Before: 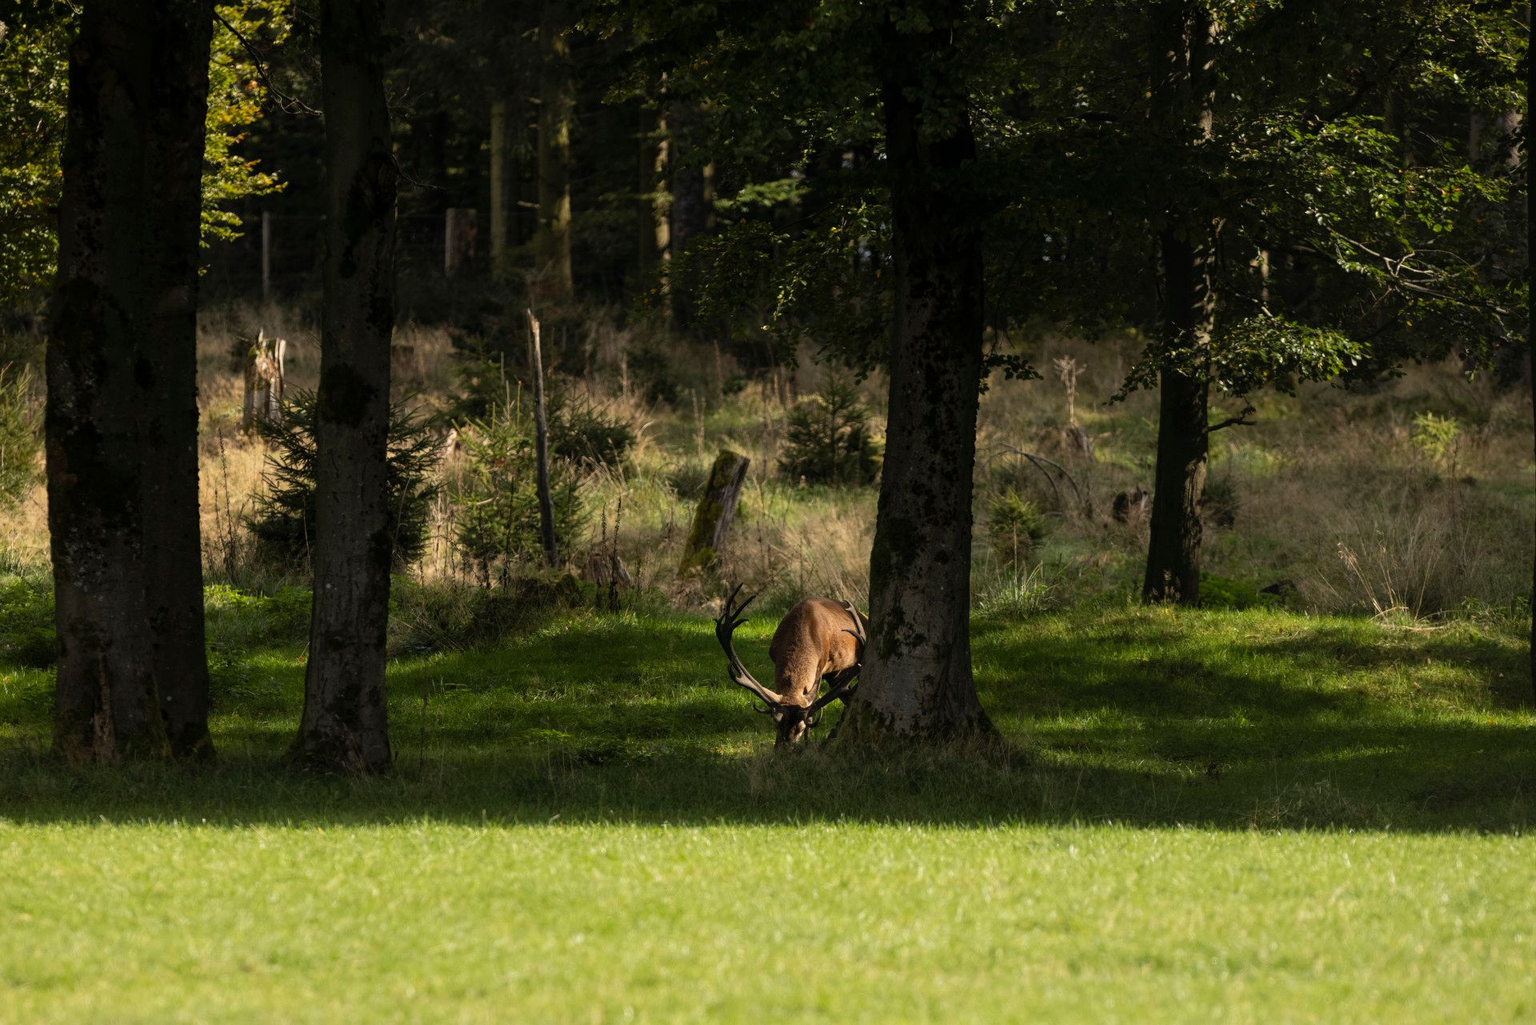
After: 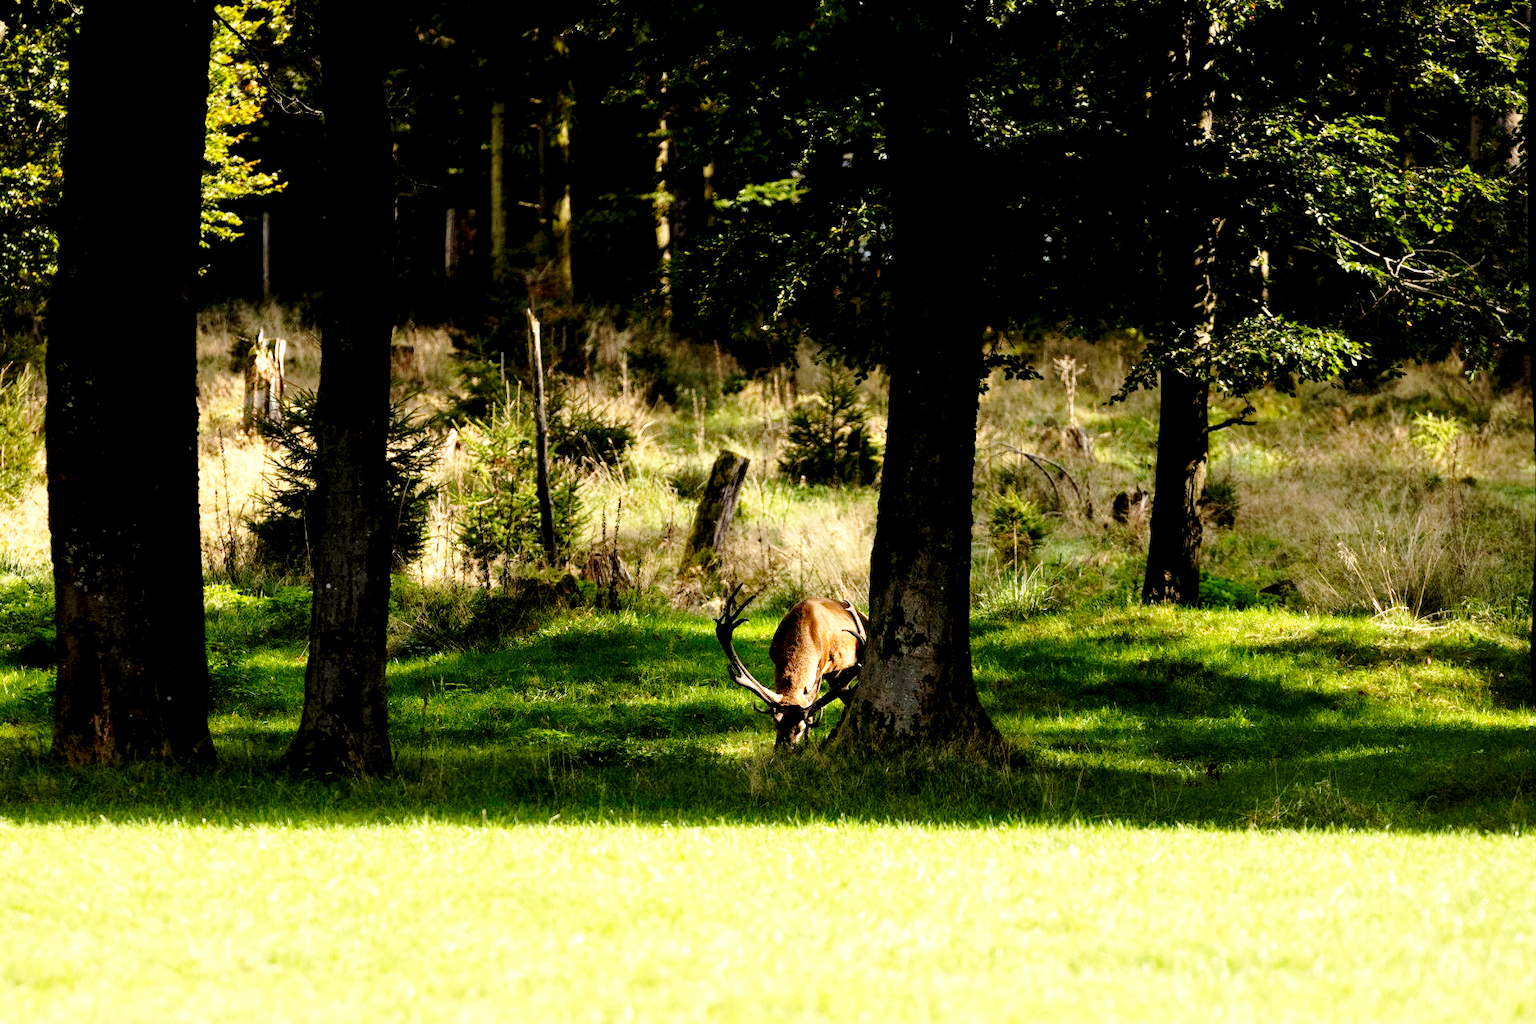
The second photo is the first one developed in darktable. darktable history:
white balance: red 1, blue 1
exposure: black level correction 0.01, exposure 1 EV, compensate highlight preservation false
base curve: curves: ch0 [(0, 0) (0.028, 0.03) (0.121, 0.232) (0.46, 0.748) (0.859, 0.968) (1, 1)], preserve colors none
